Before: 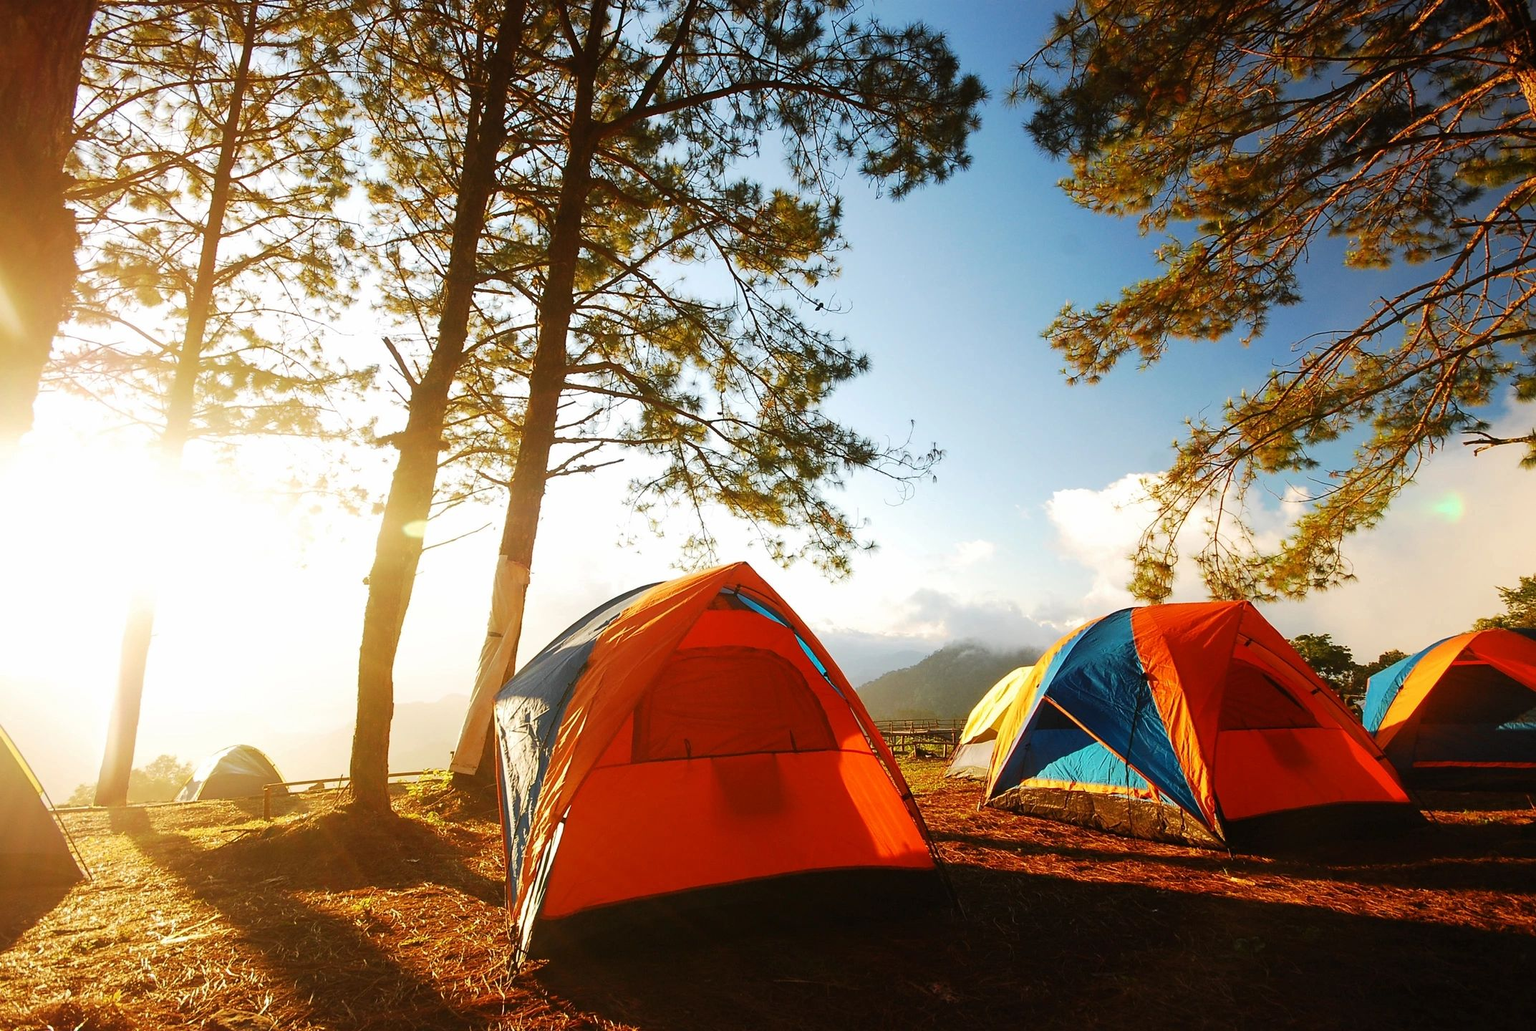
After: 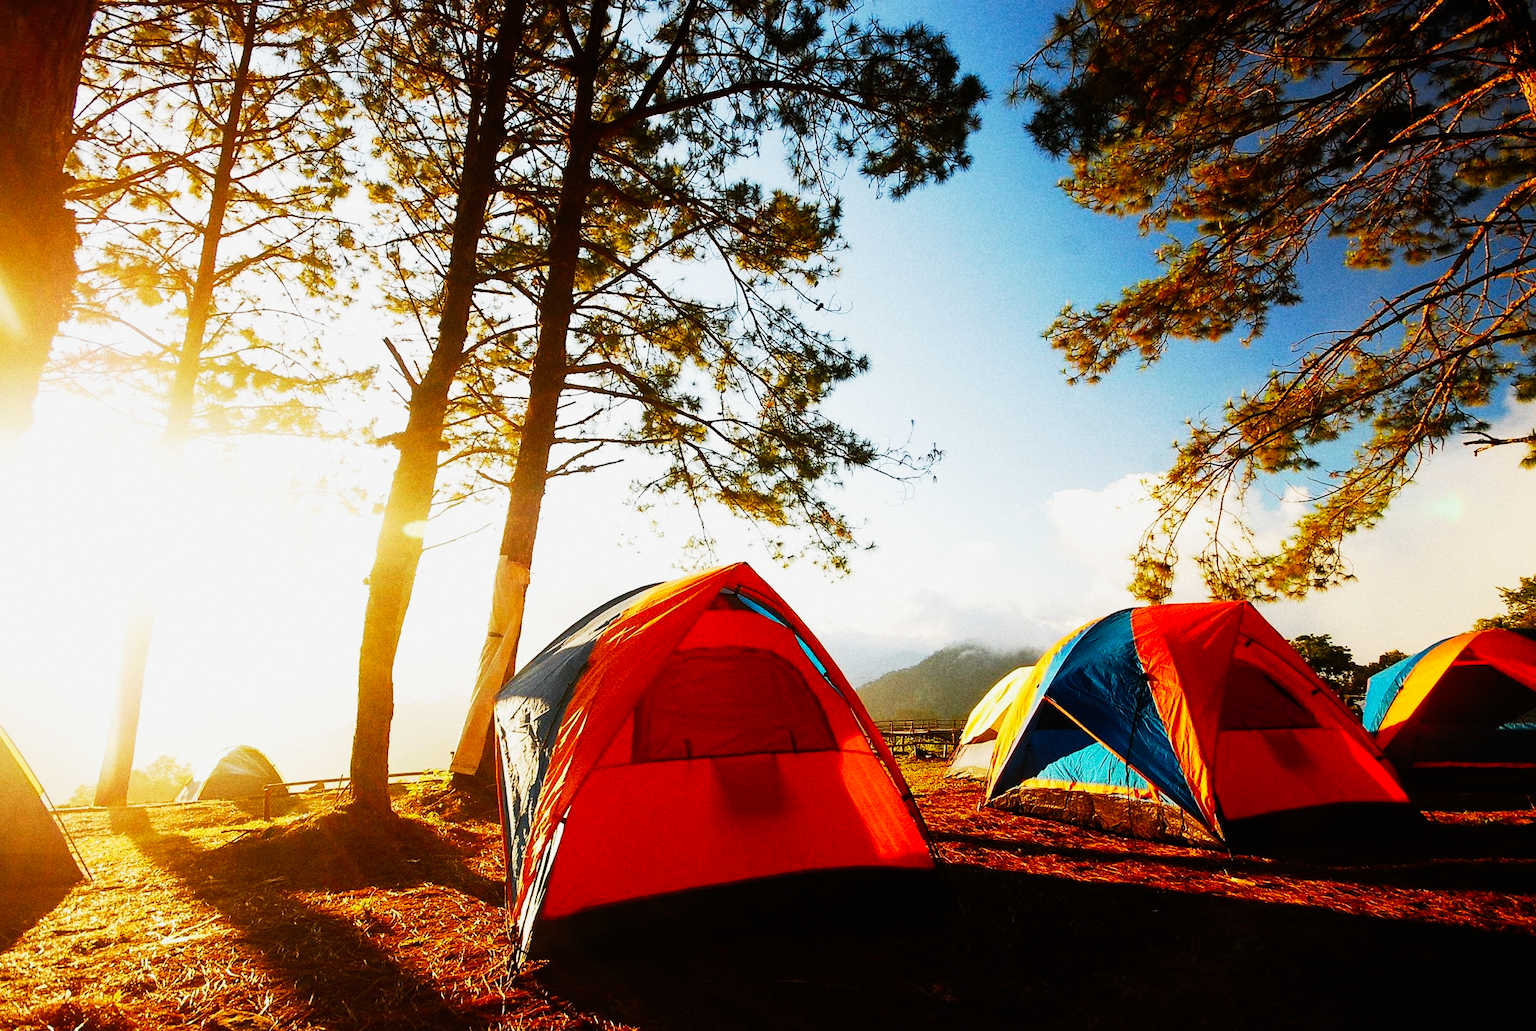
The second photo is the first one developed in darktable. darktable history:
sigmoid: contrast 1.93, skew 0.29, preserve hue 0%
grain: coarseness 8.68 ISO, strength 31.94%
